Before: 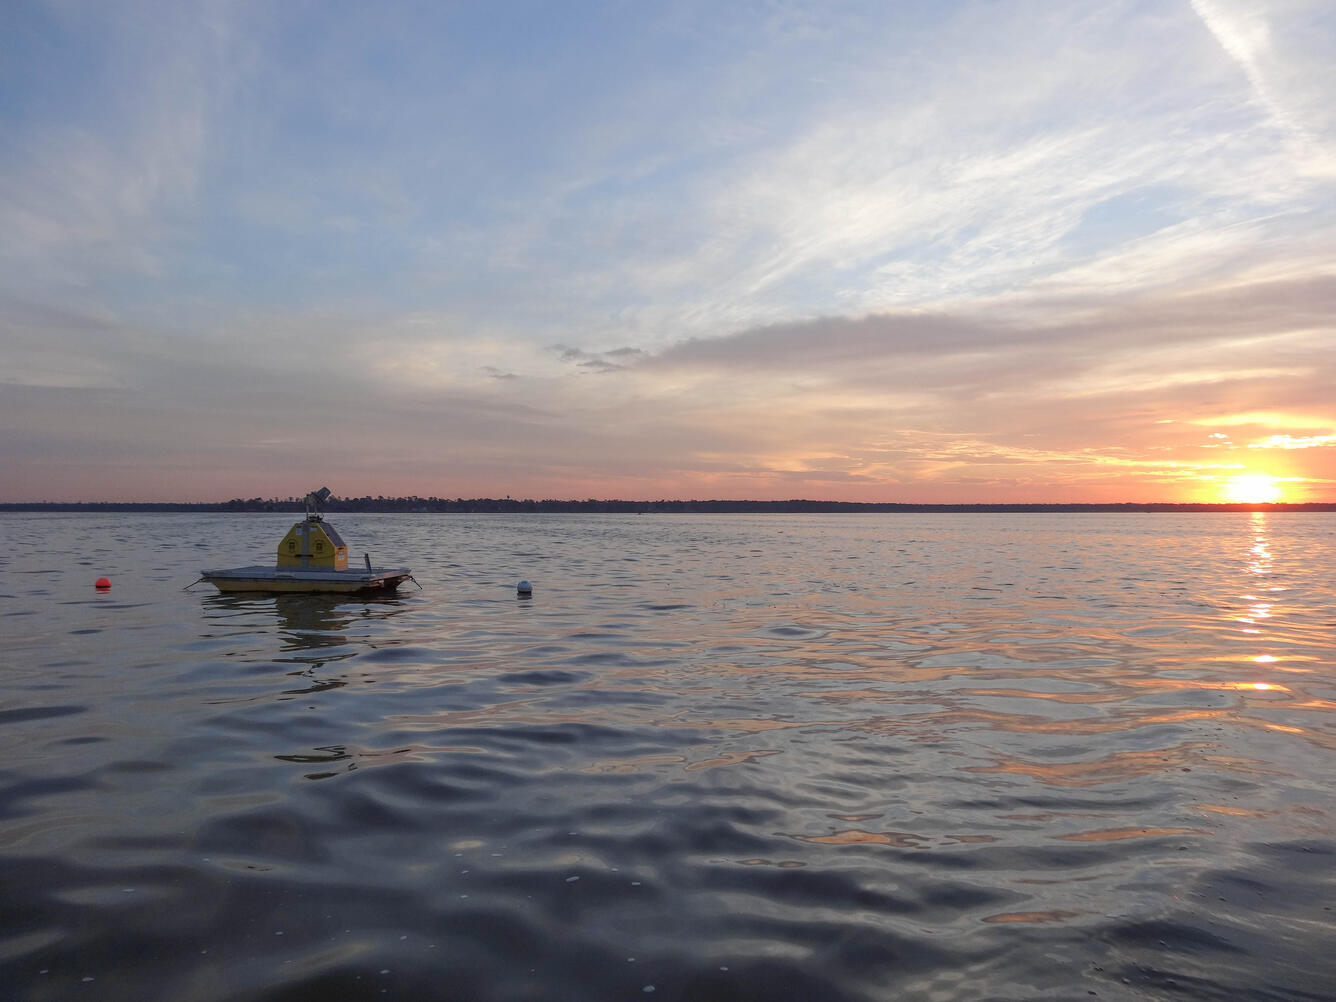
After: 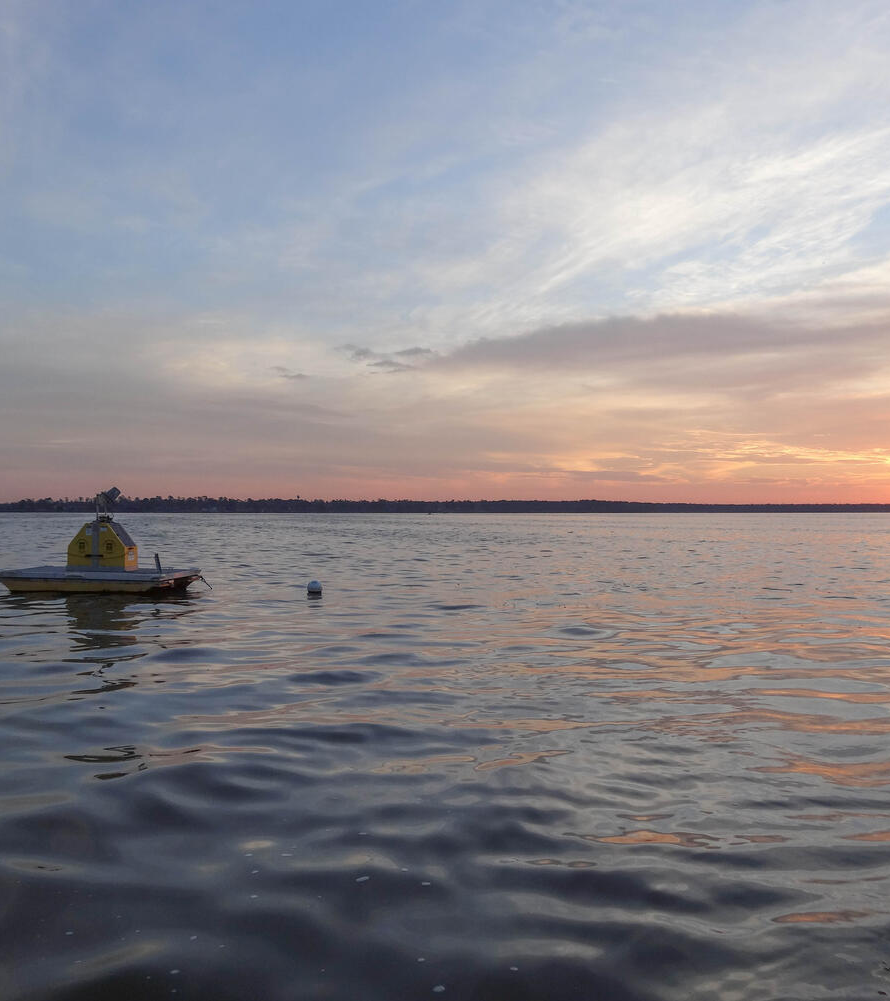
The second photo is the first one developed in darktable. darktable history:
base curve: curves: ch0 [(0, 0) (0.989, 0.992)], preserve colors none
crop and rotate: left 15.754%, right 17.579%
